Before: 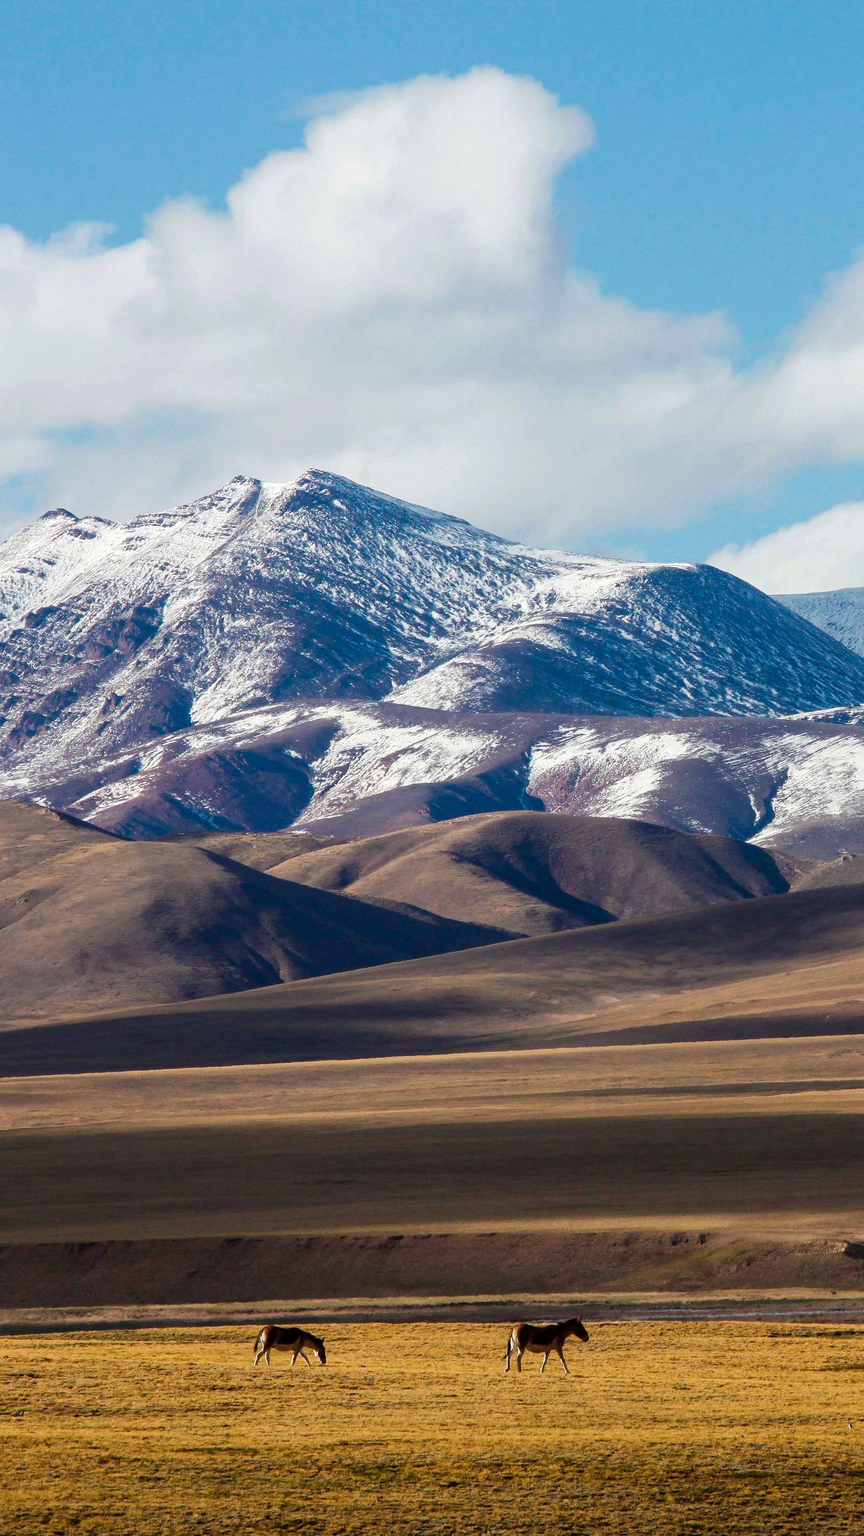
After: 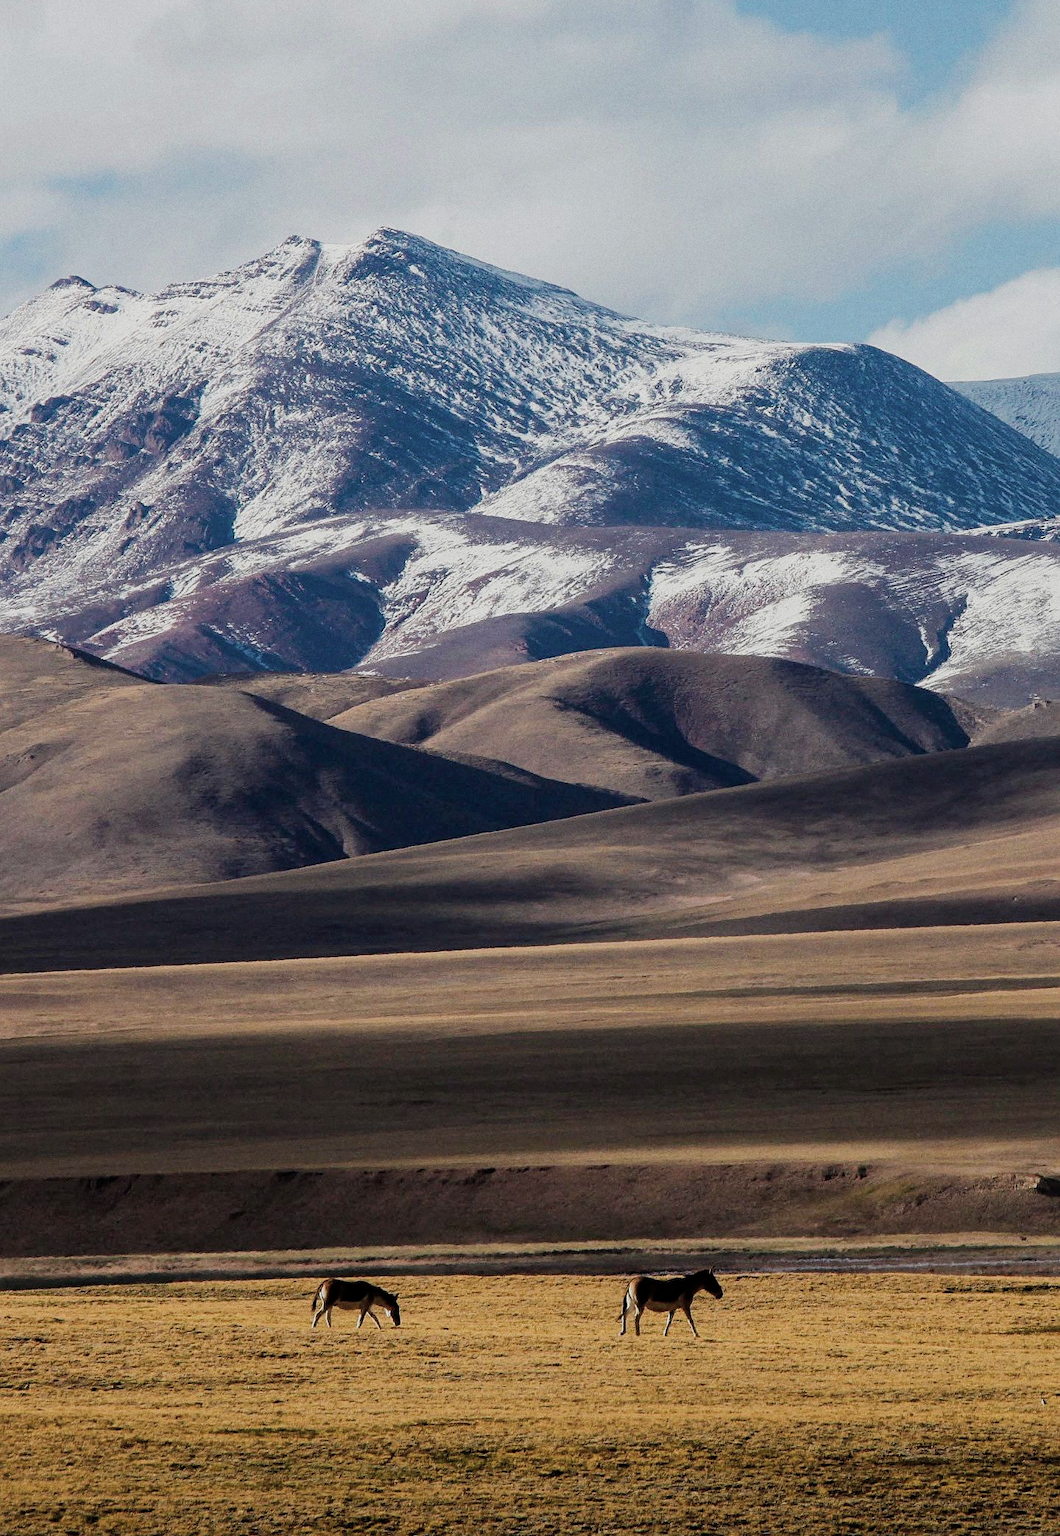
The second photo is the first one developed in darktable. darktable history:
crop and rotate: top 18.507%
sharpen: amount 0.2
filmic rgb: hardness 4.17
color correction: saturation 0.8
grain: coarseness 0.47 ISO
